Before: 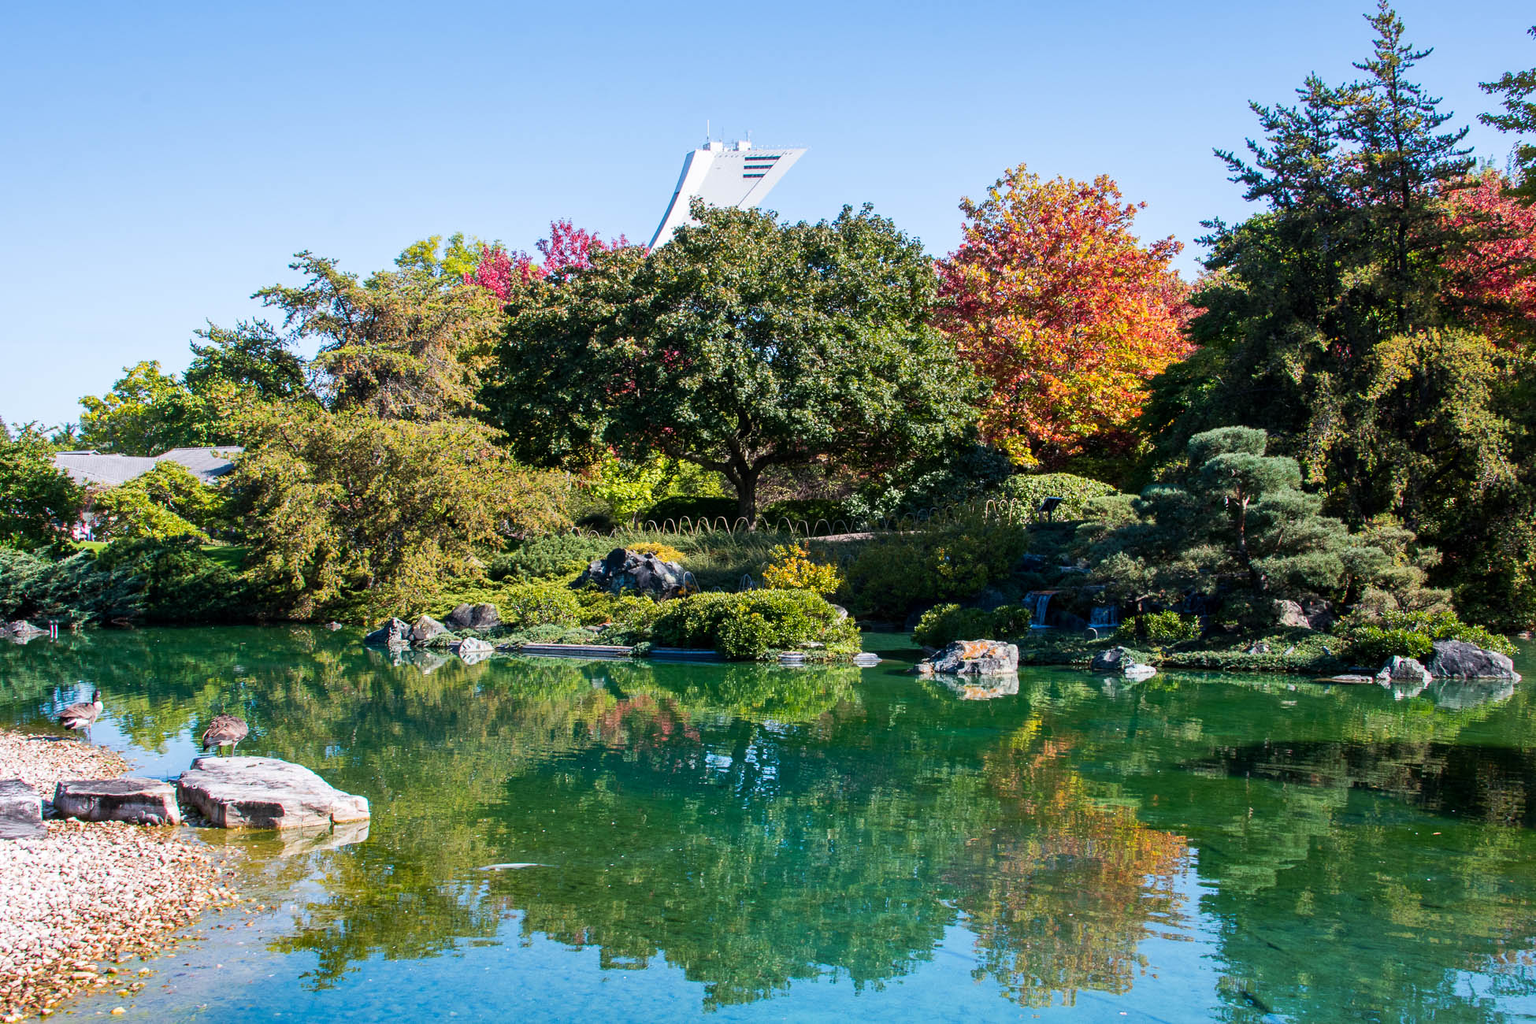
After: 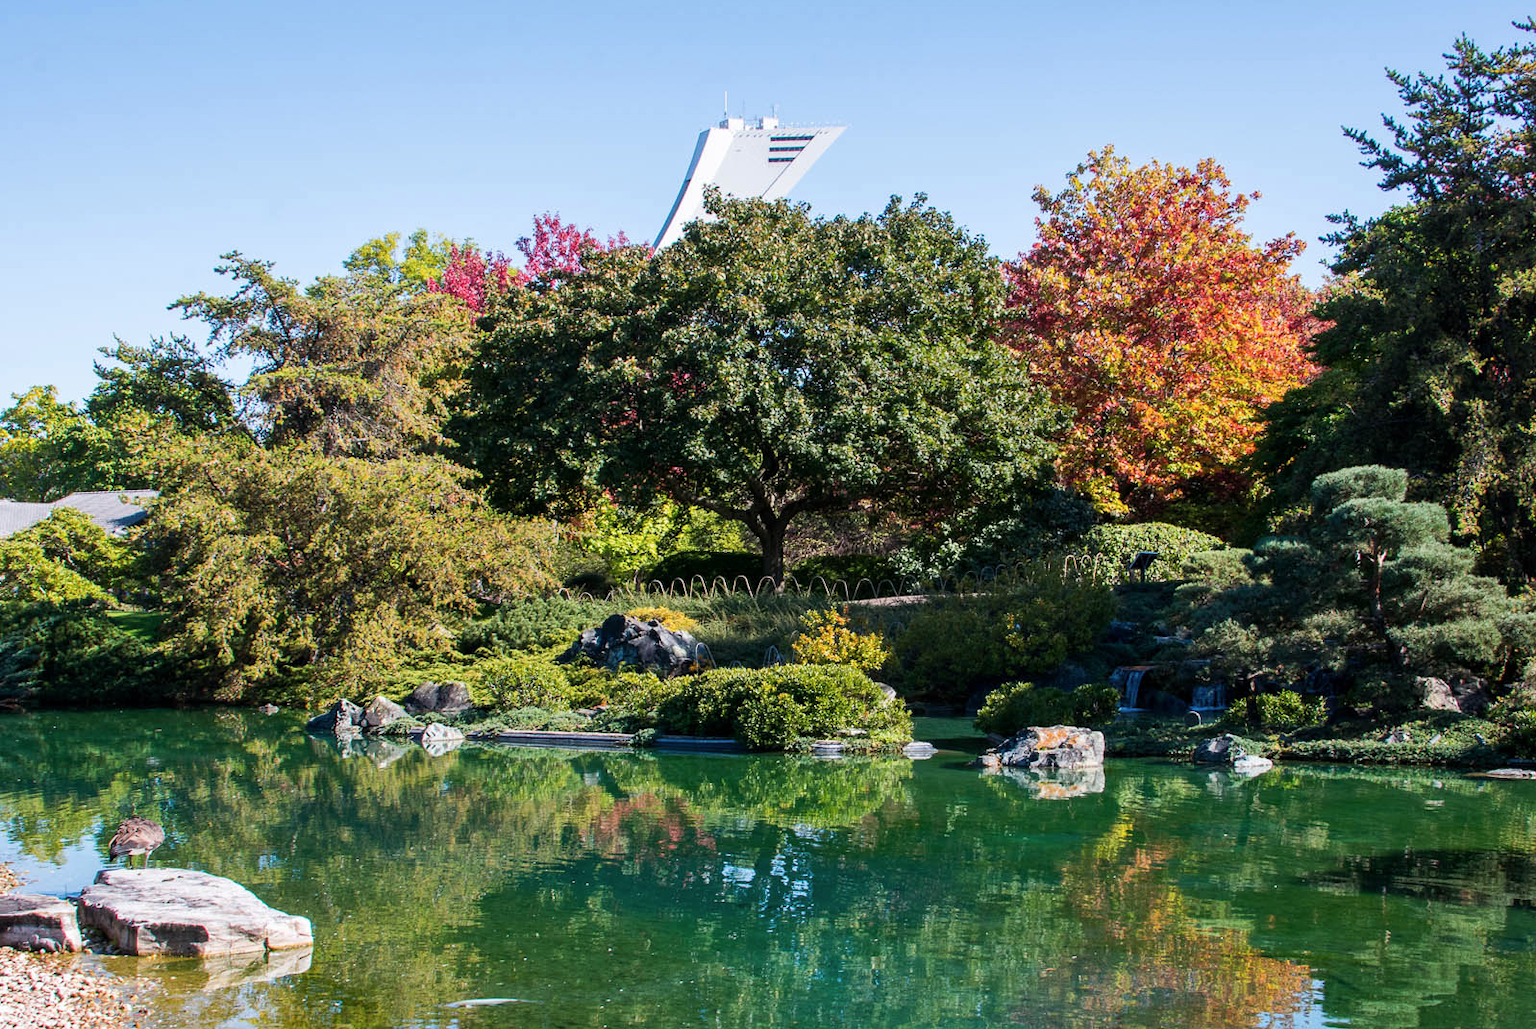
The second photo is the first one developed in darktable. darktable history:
contrast brightness saturation: contrast 0.009, saturation -0.068
crop and rotate: left 7.423%, top 4.418%, right 10.605%, bottom 13.172%
